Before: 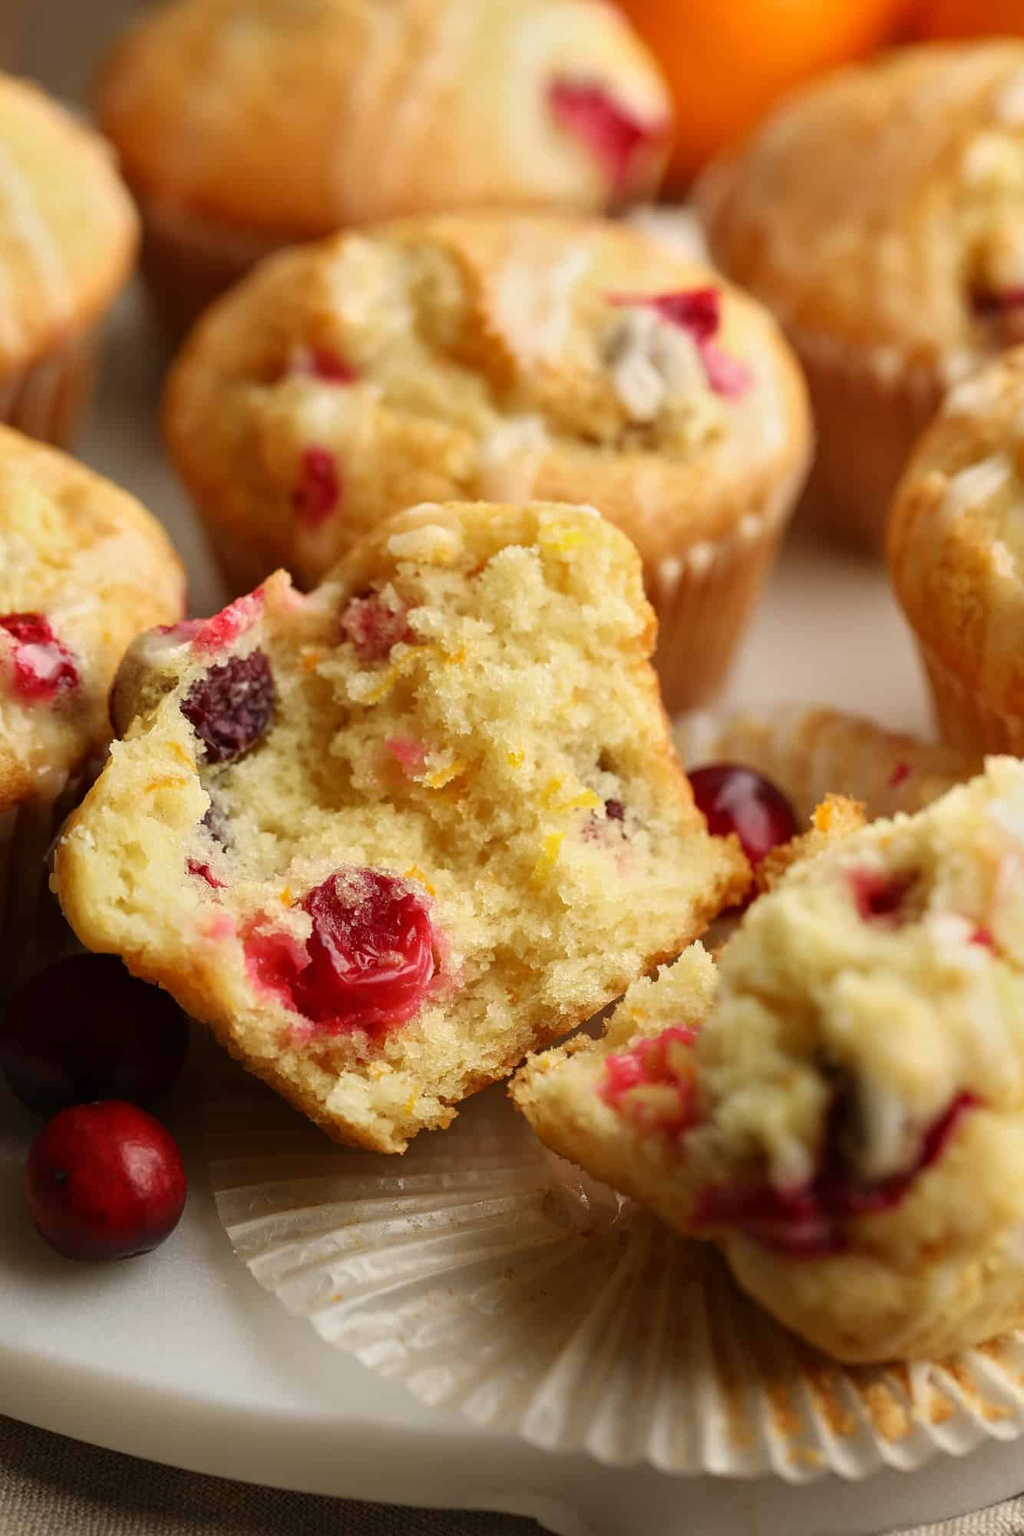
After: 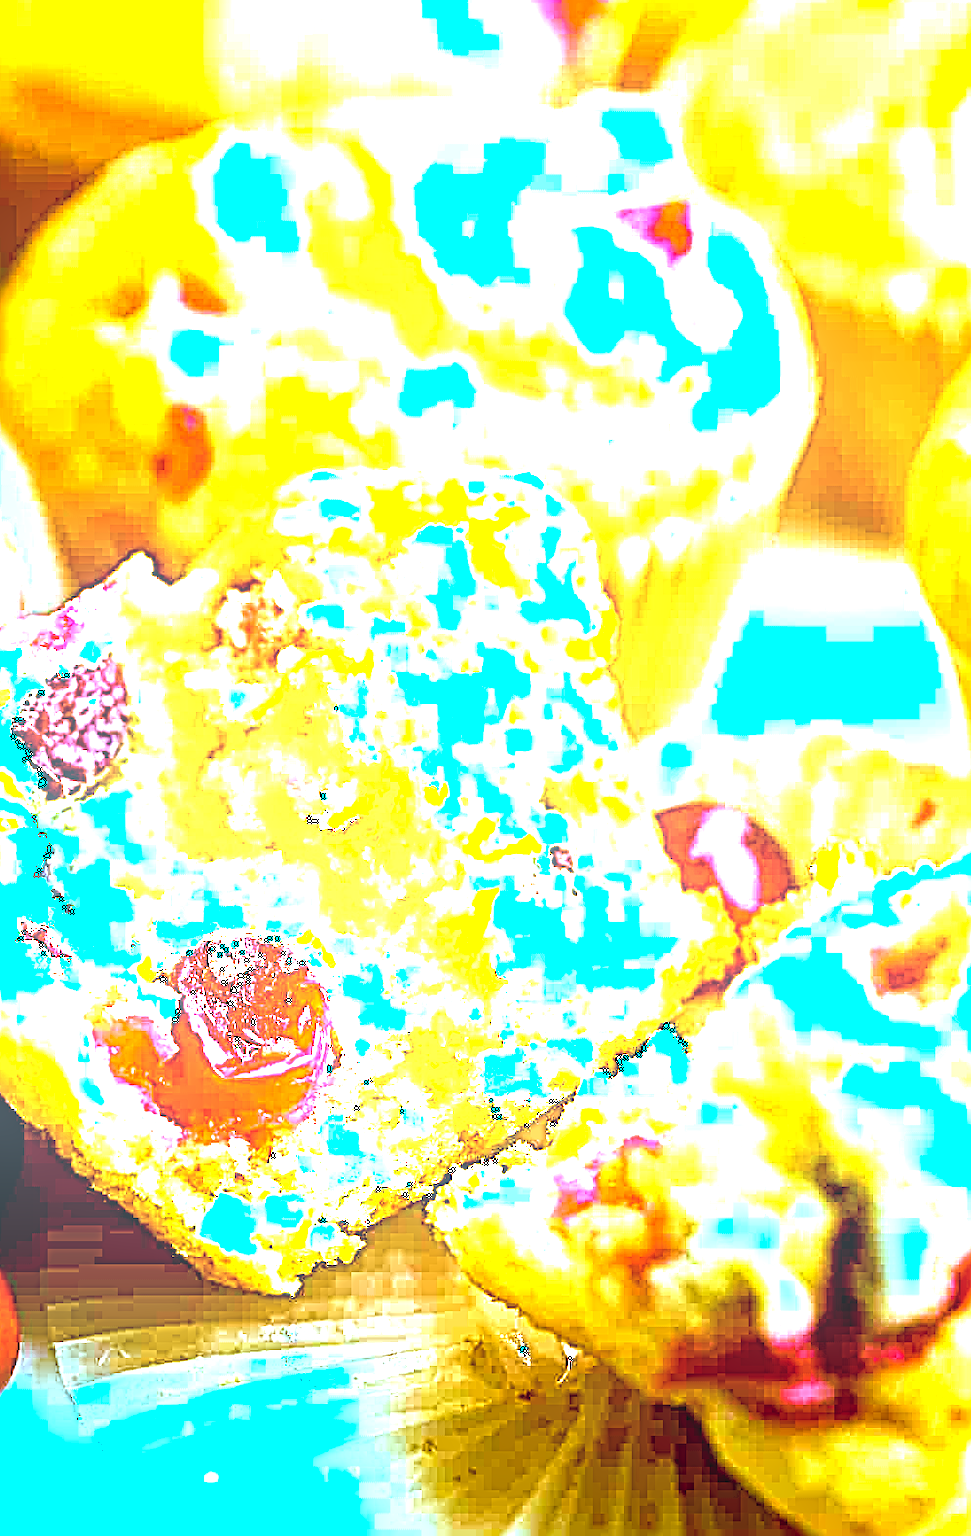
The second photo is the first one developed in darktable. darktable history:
crop: left 16.768%, top 8.653%, right 8.362%, bottom 12.485%
exposure: black level correction 0.005, exposure 2.084 EV, compensate highlight preservation false
color calibration: illuminant custom, x 0.432, y 0.395, temperature 3098 K
sharpen: radius 4.001, amount 2
color correction: highlights a* -10.69, highlights b* -19.19
local contrast: on, module defaults
color balance rgb: linear chroma grading › global chroma 25%, perceptual saturation grading › global saturation 40%, perceptual brilliance grading › global brilliance 30%, global vibrance 40%
